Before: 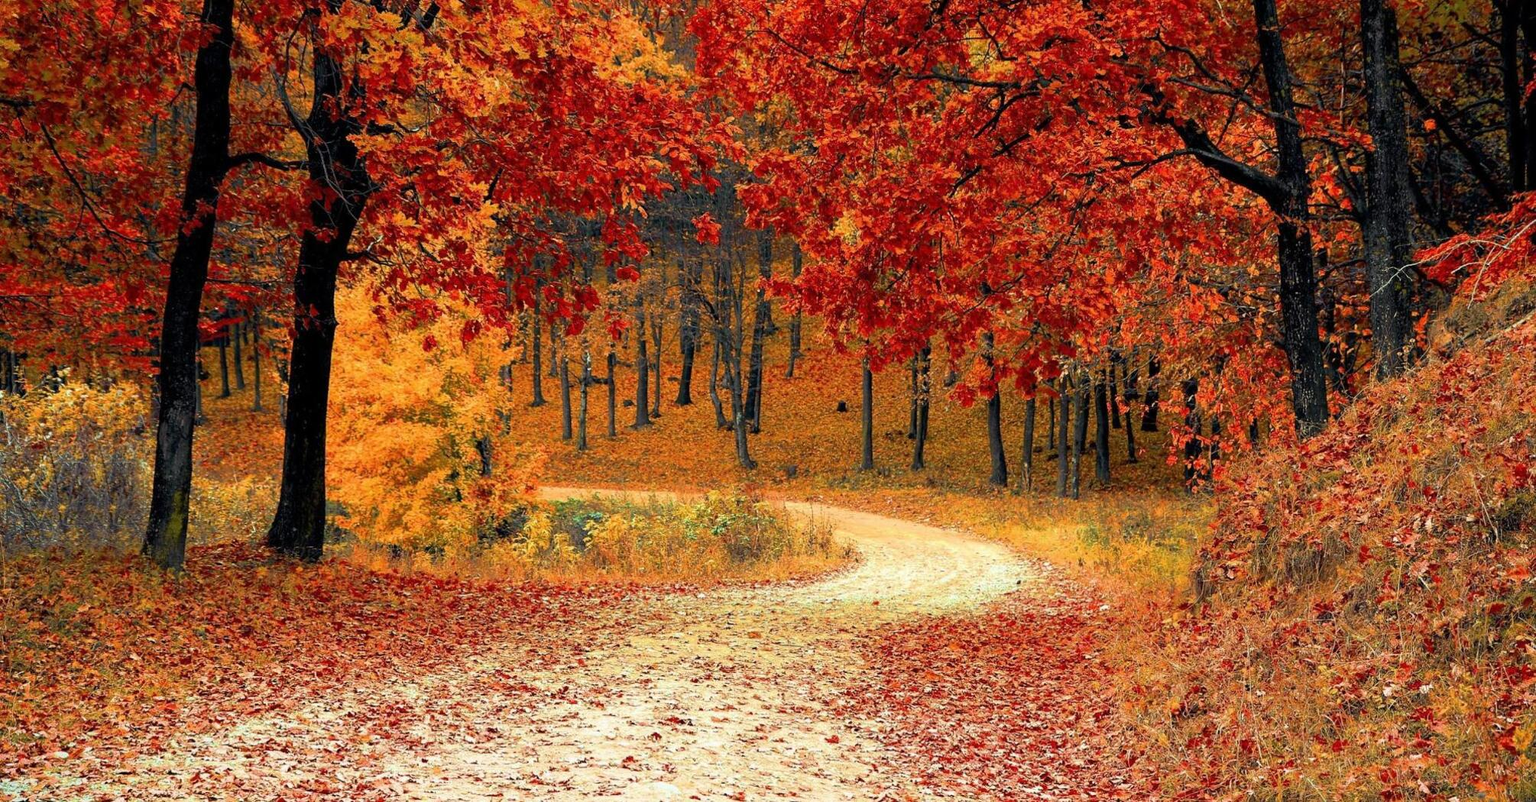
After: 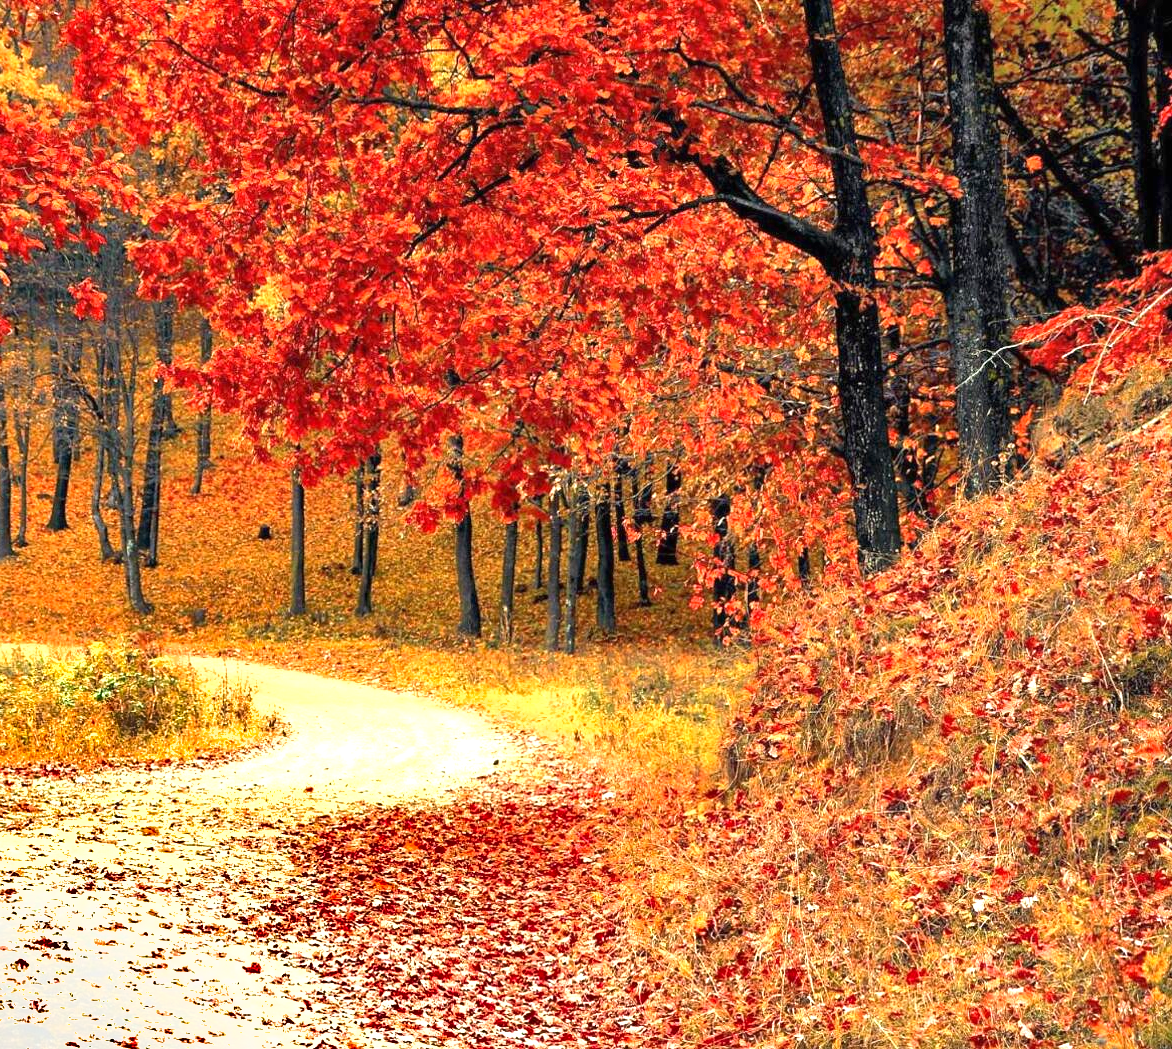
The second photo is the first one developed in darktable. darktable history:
crop: left 41.656%
exposure: black level correction 0, exposure 1.105 EV, compensate highlight preservation false
shadows and highlights: radius 132.66, soften with gaussian
